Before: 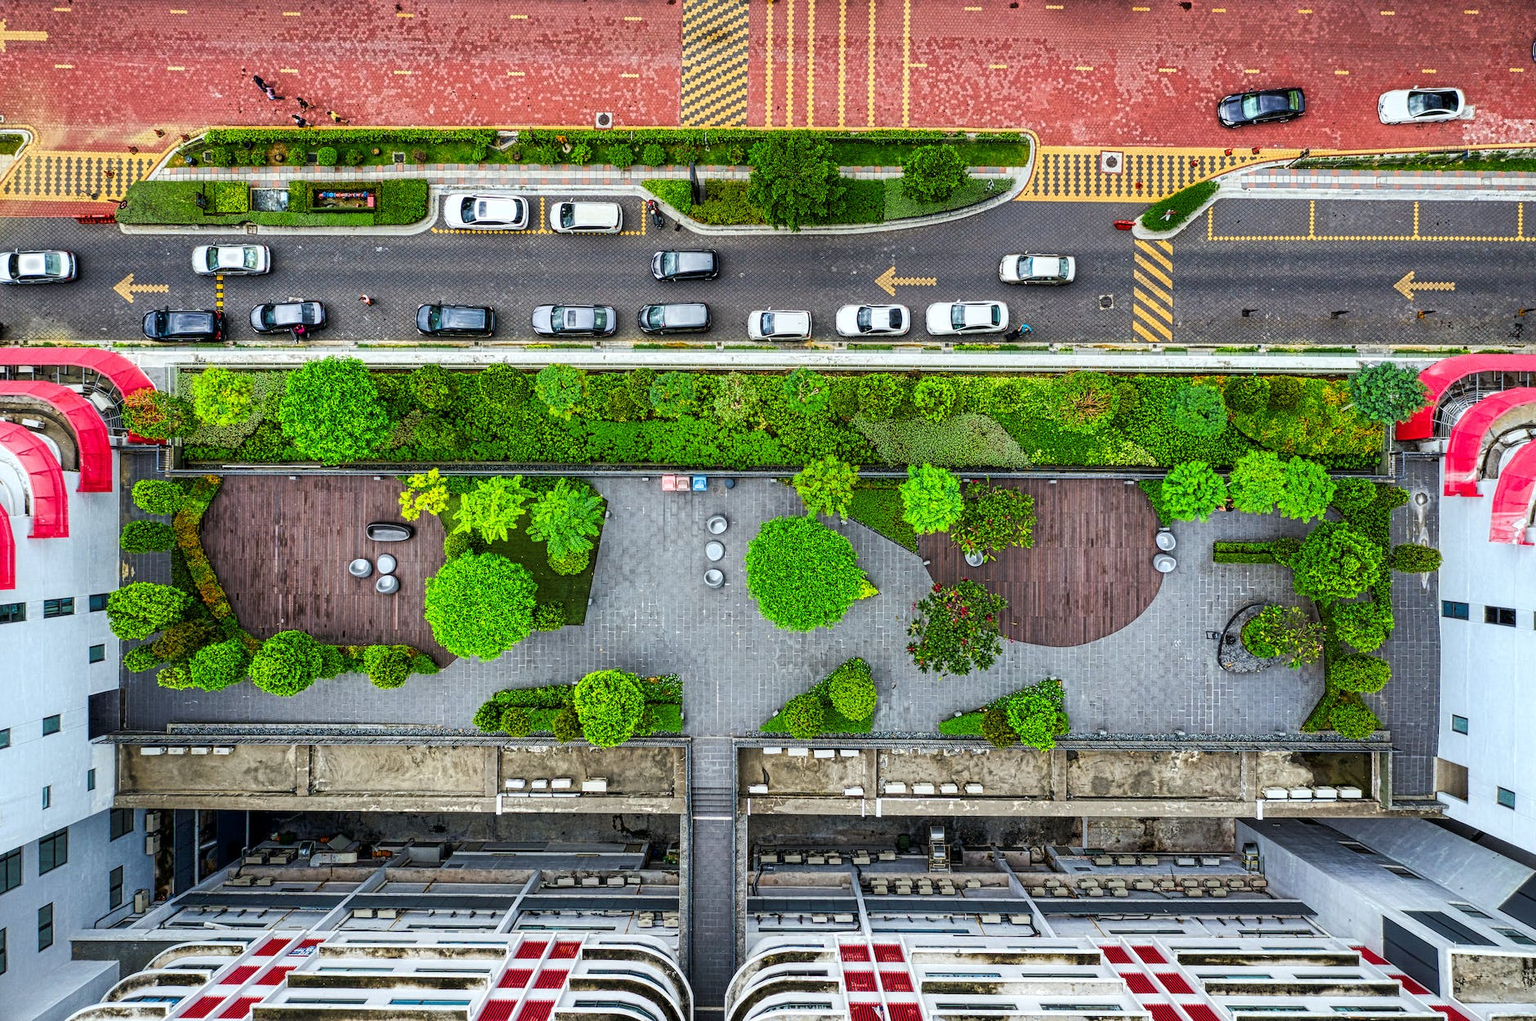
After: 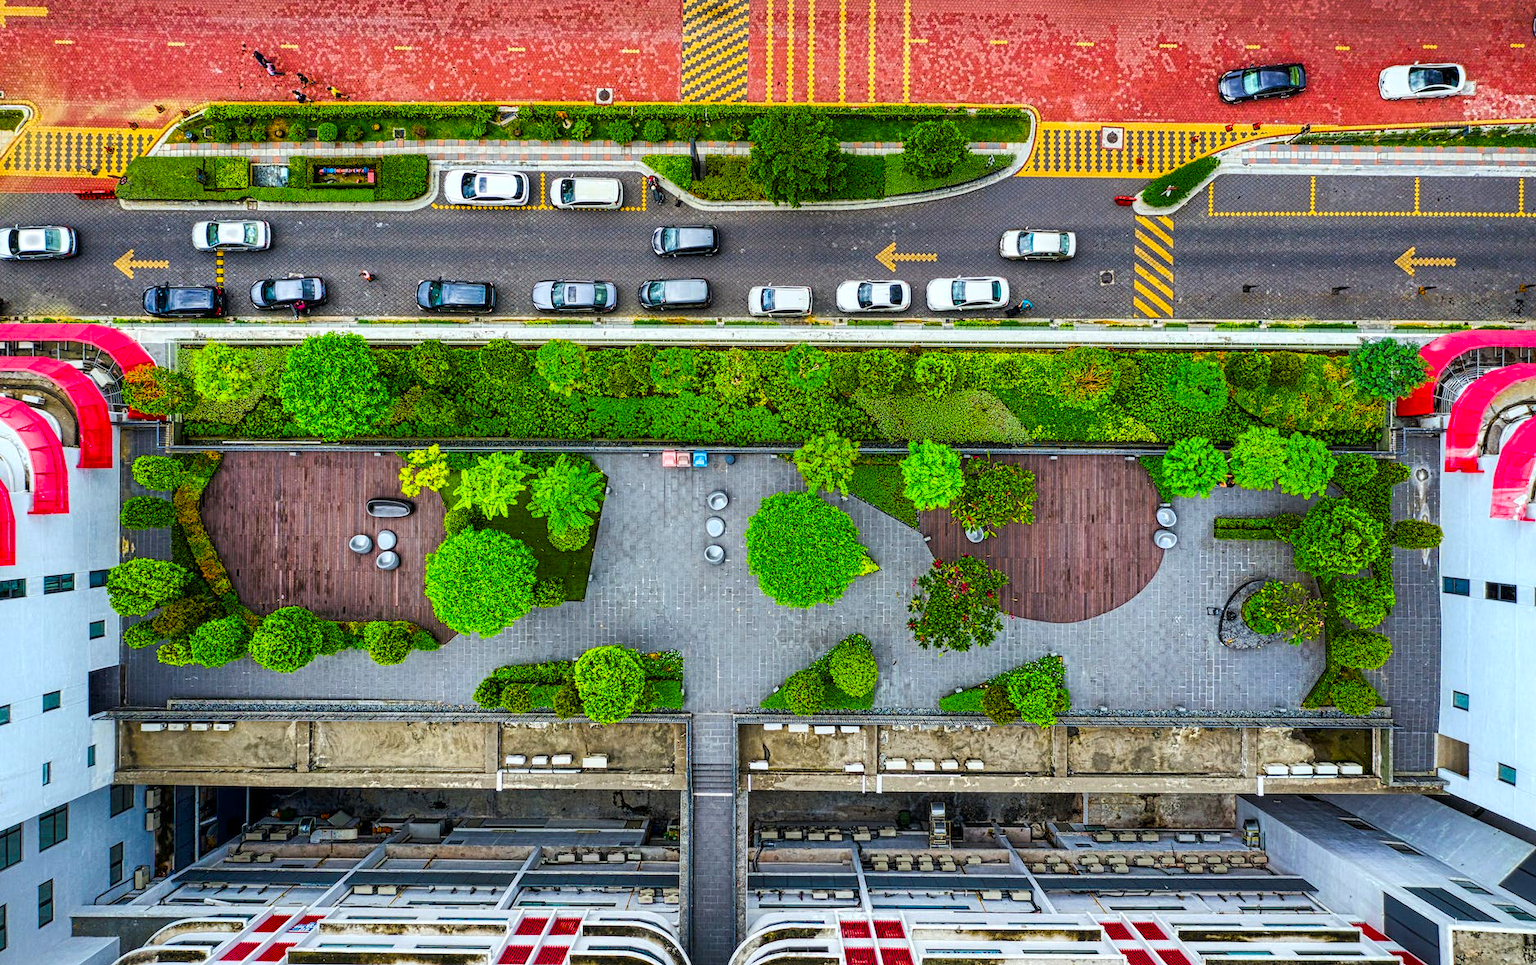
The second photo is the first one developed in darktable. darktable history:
crop and rotate: top 2.479%, bottom 3.018%
color balance rgb: linear chroma grading › global chroma 15%, perceptual saturation grading › global saturation 30%
